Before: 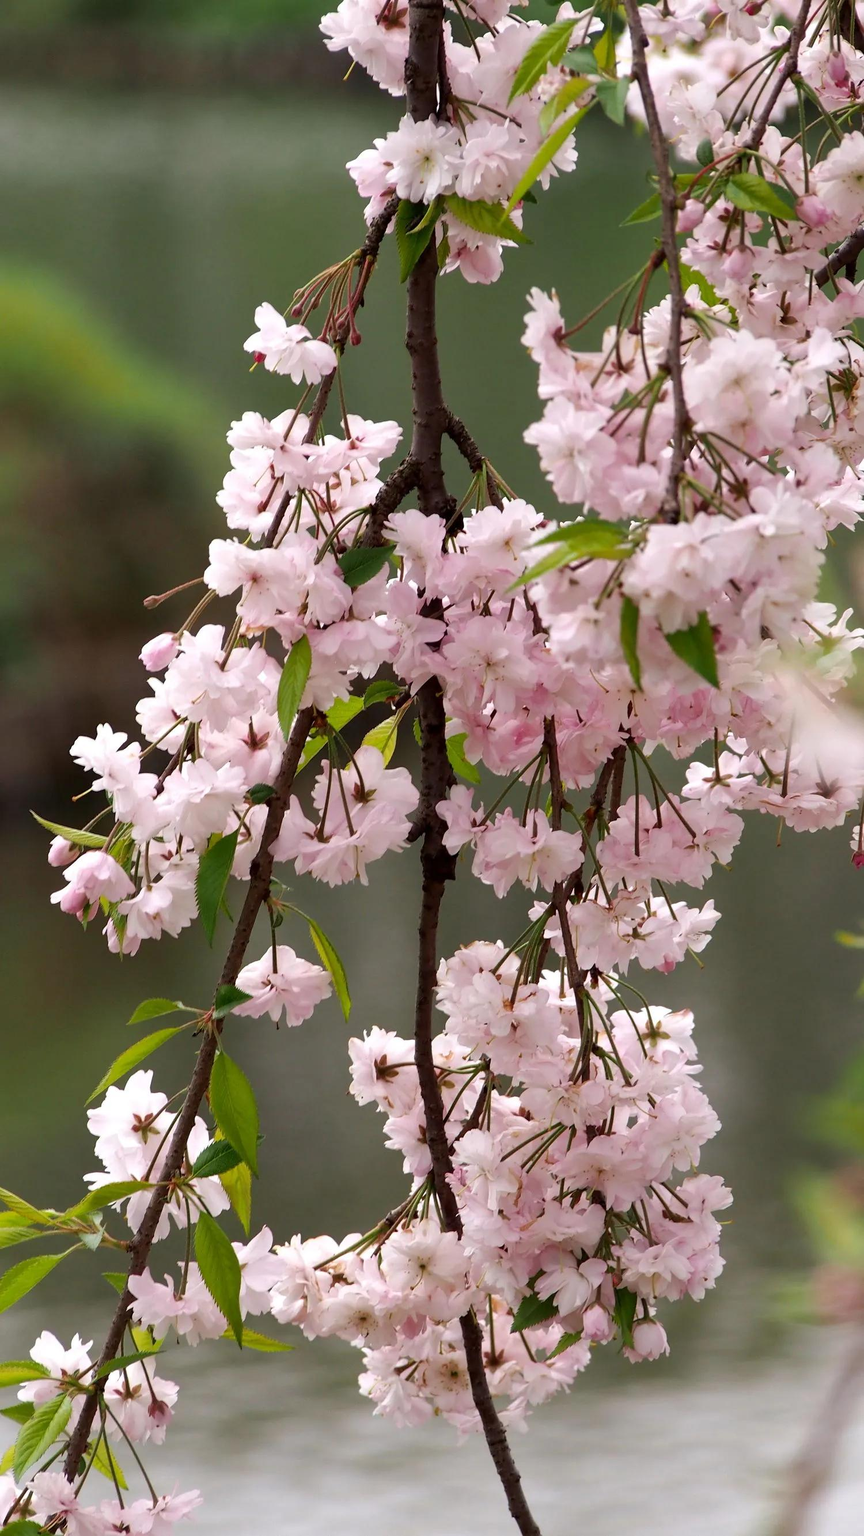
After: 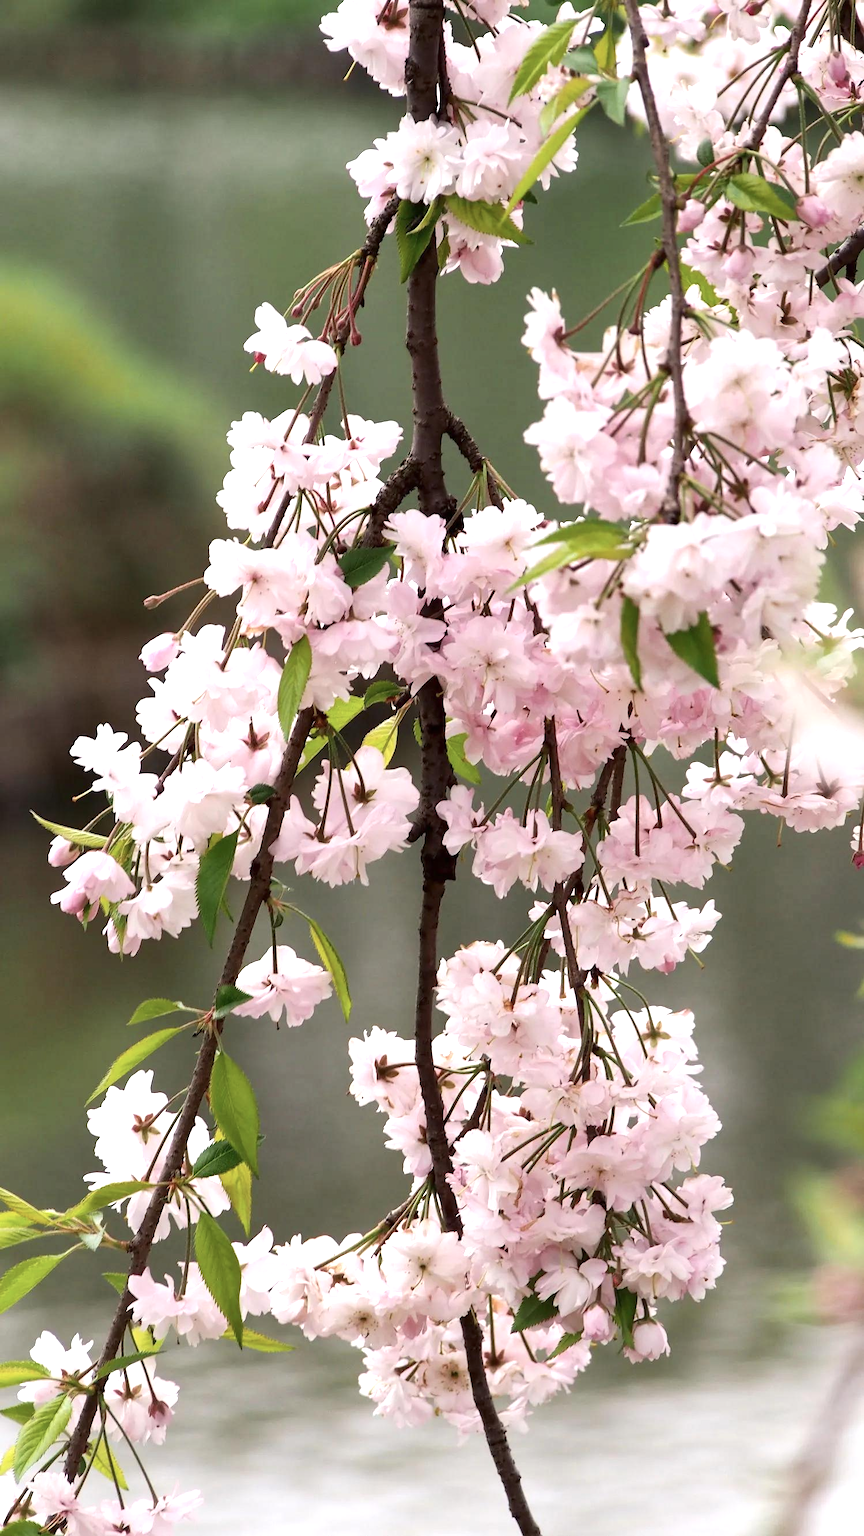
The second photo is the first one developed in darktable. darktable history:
contrast brightness saturation: contrast 0.11, saturation -0.17
exposure: black level correction 0, exposure 0.7 EV, compensate exposure bias true, compensate highlight preservation false
